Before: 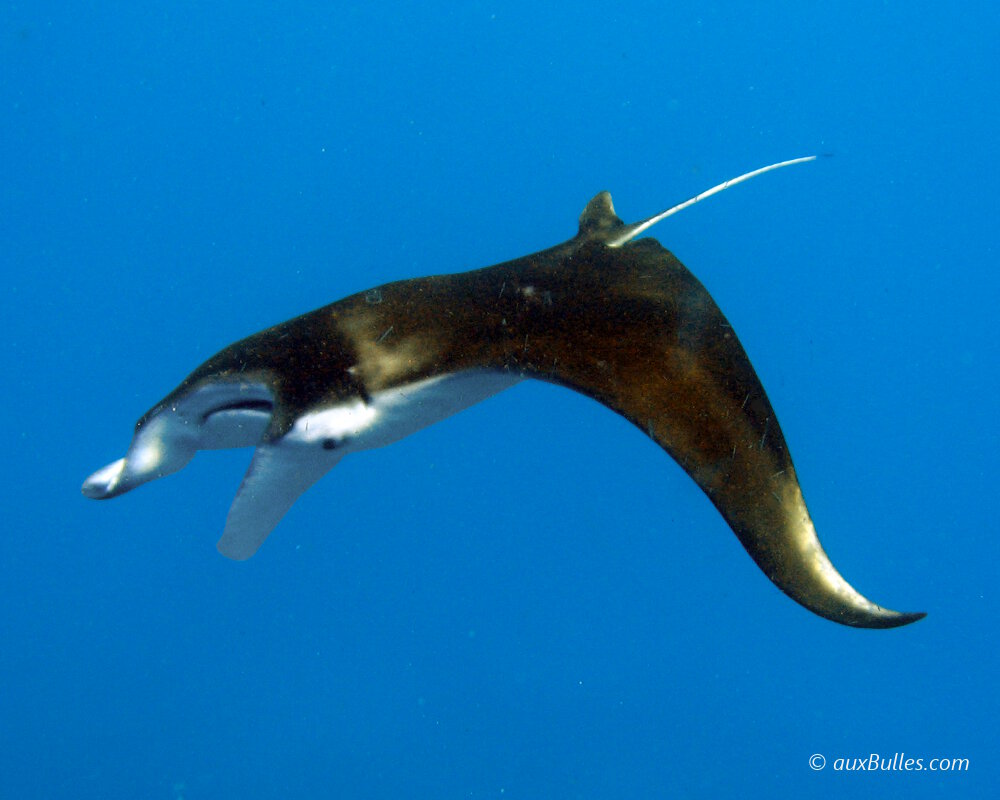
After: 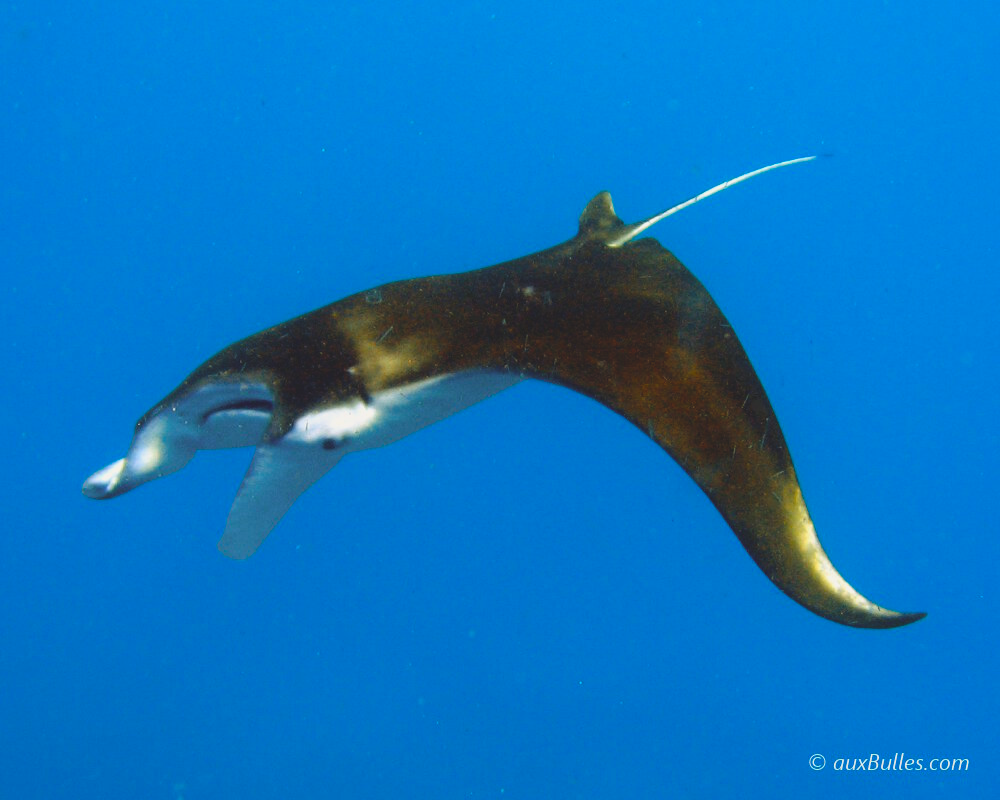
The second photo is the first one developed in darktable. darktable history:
color balance rgb: perceptual saturation grading › global saturation 40%, global vibrance 15%
tone equalizer: on, module defaults
white balance: red 1.009, blue 0.985
color balance: lift [1.01, 1, 1, 1], gamma [1.097, 1, 1, 1], gain [0.85, 1, 1, 1]
